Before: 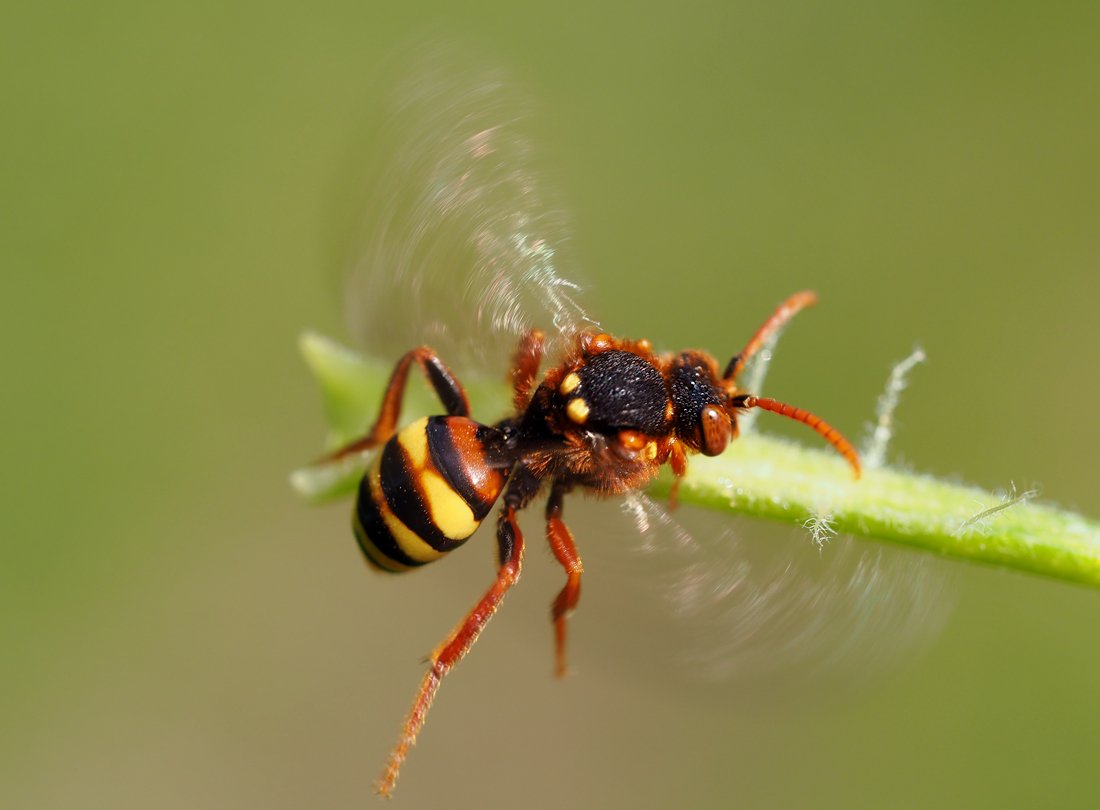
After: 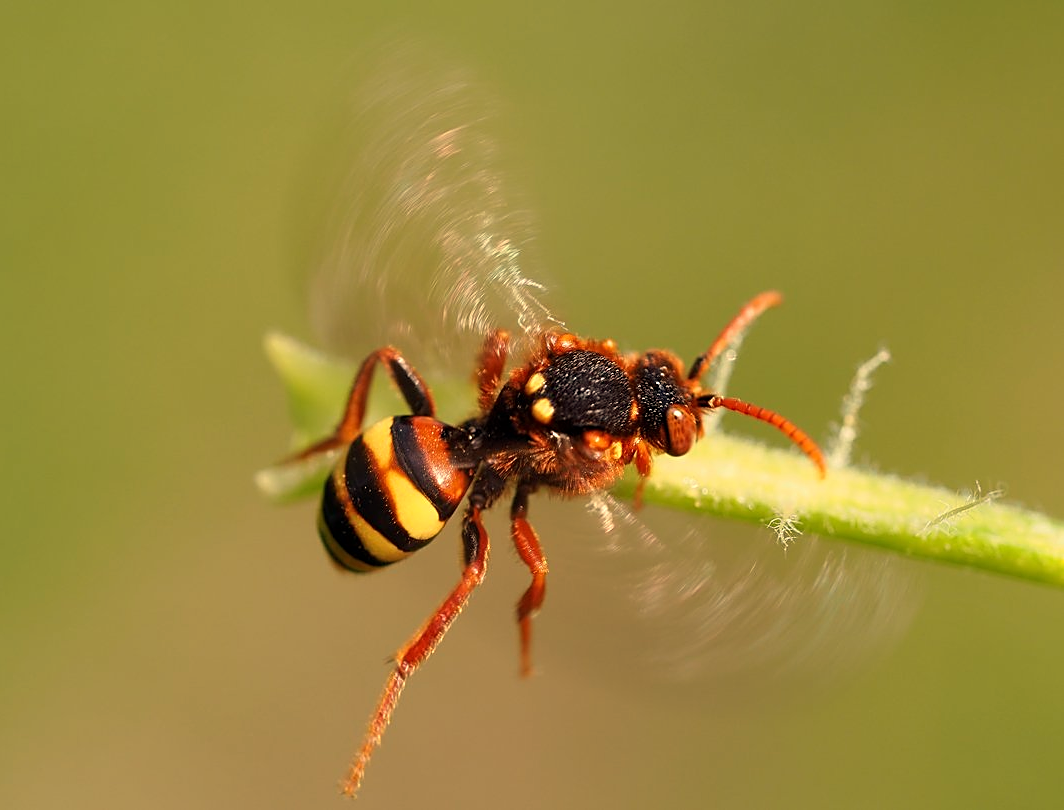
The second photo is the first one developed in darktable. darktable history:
crop and rotate: left 3.238%
sharpen: on, module defaults
white balance: red 1.123, blue 0.83
